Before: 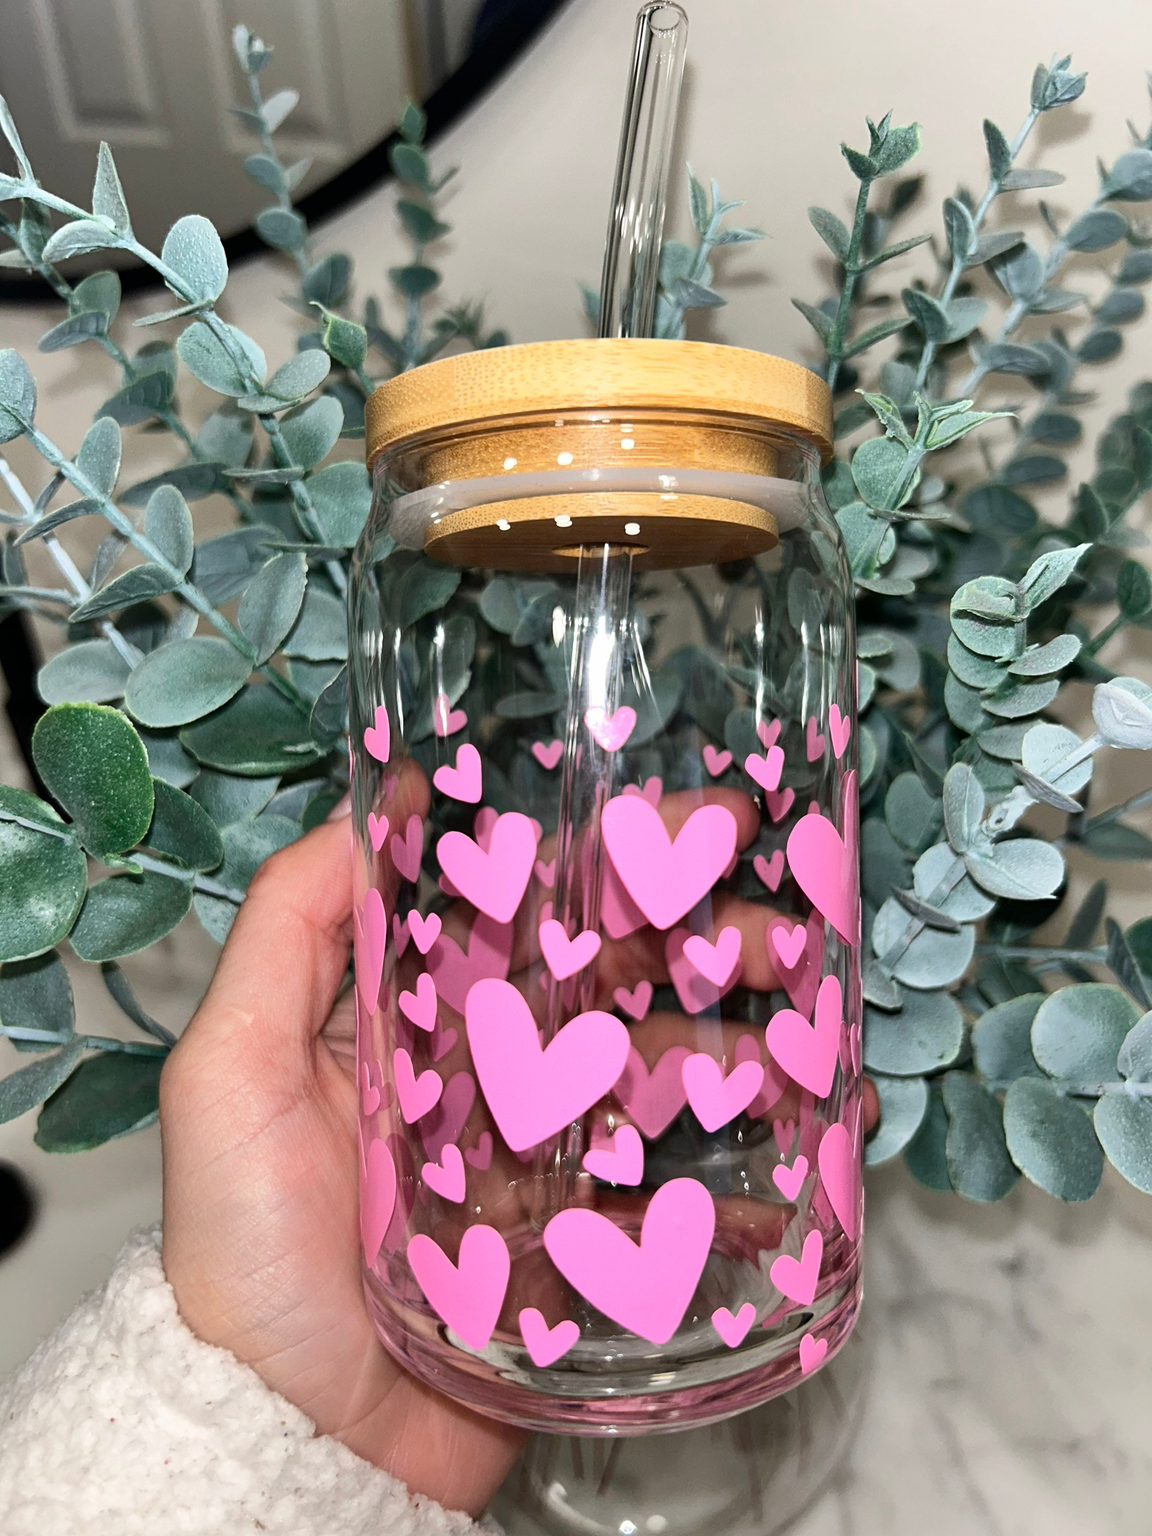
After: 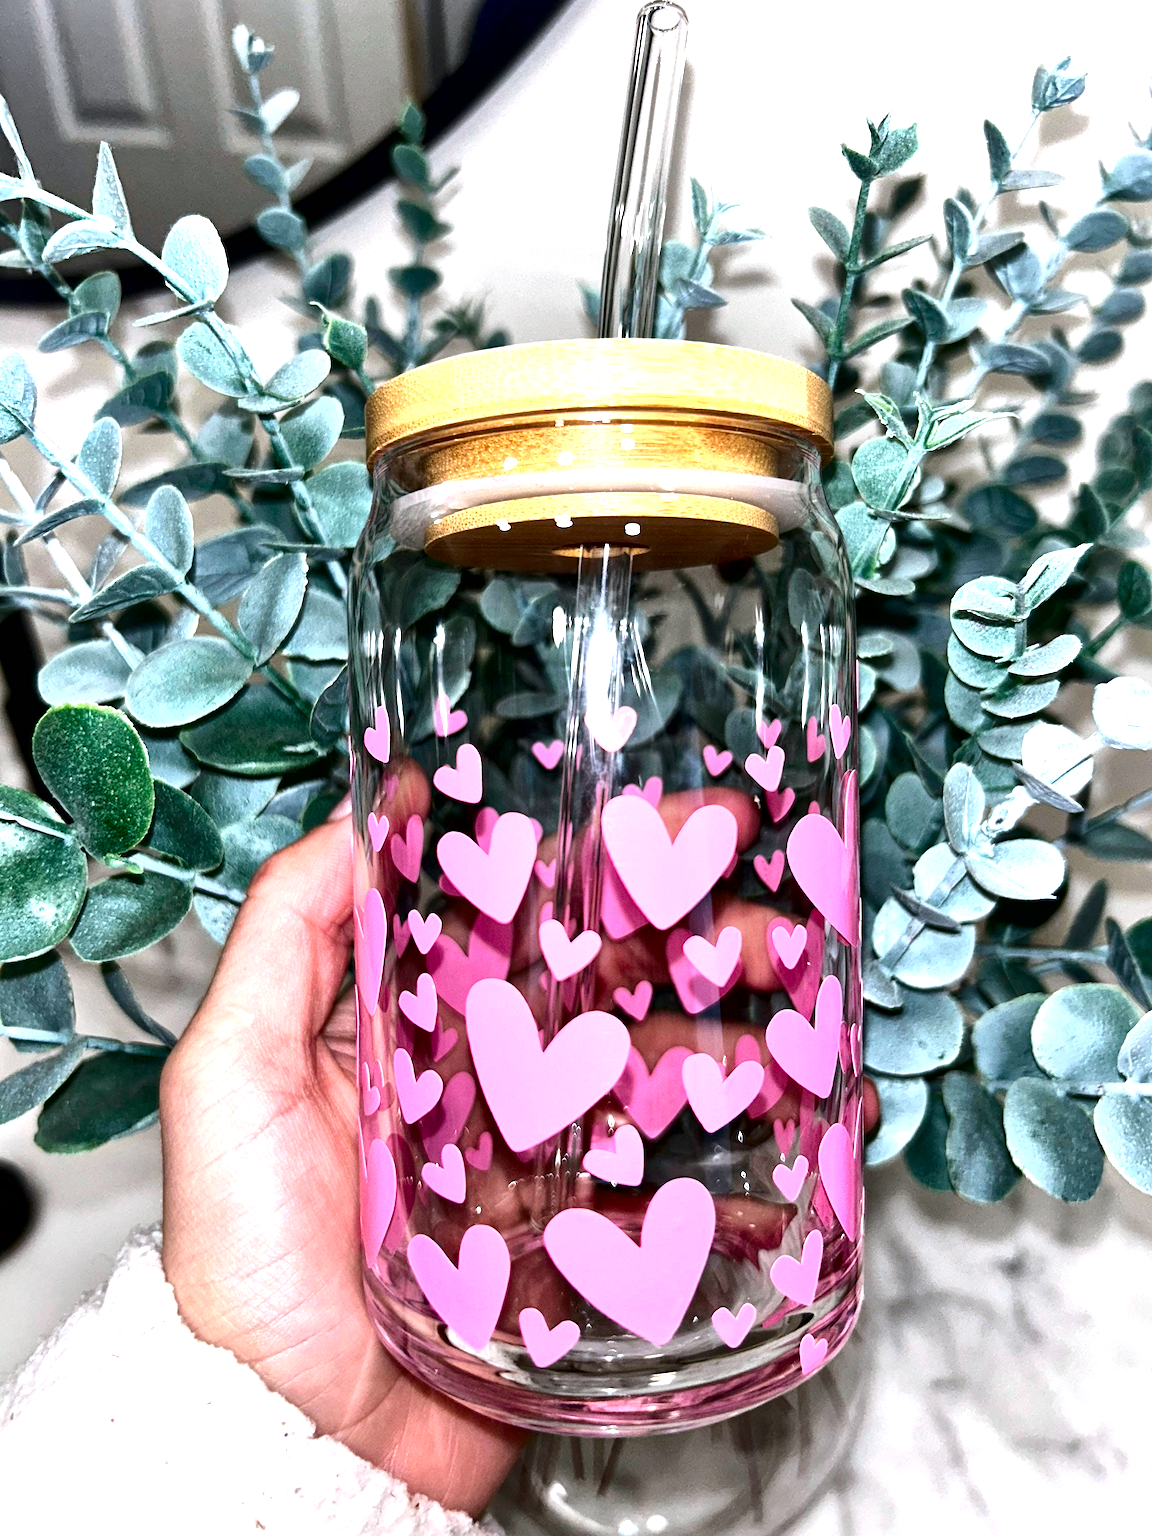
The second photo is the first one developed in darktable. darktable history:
contrast brightness saturation: contrast 0.132, brightness -0.237, saturation 0.143
local contrast: mode bilateral grid, contrast 20, coarseness 50, detail 150%, midtone range 0.2
color calibration: illuminant as shot in camera, x 0.358, y 0.373, temperature 4628.91 K
exposure: exposure 1 EV, compensate highlight preservation false
tone equalizer: edges refinement/feathering 500, mask exposure compensation -1.57 EV, preserve details no
